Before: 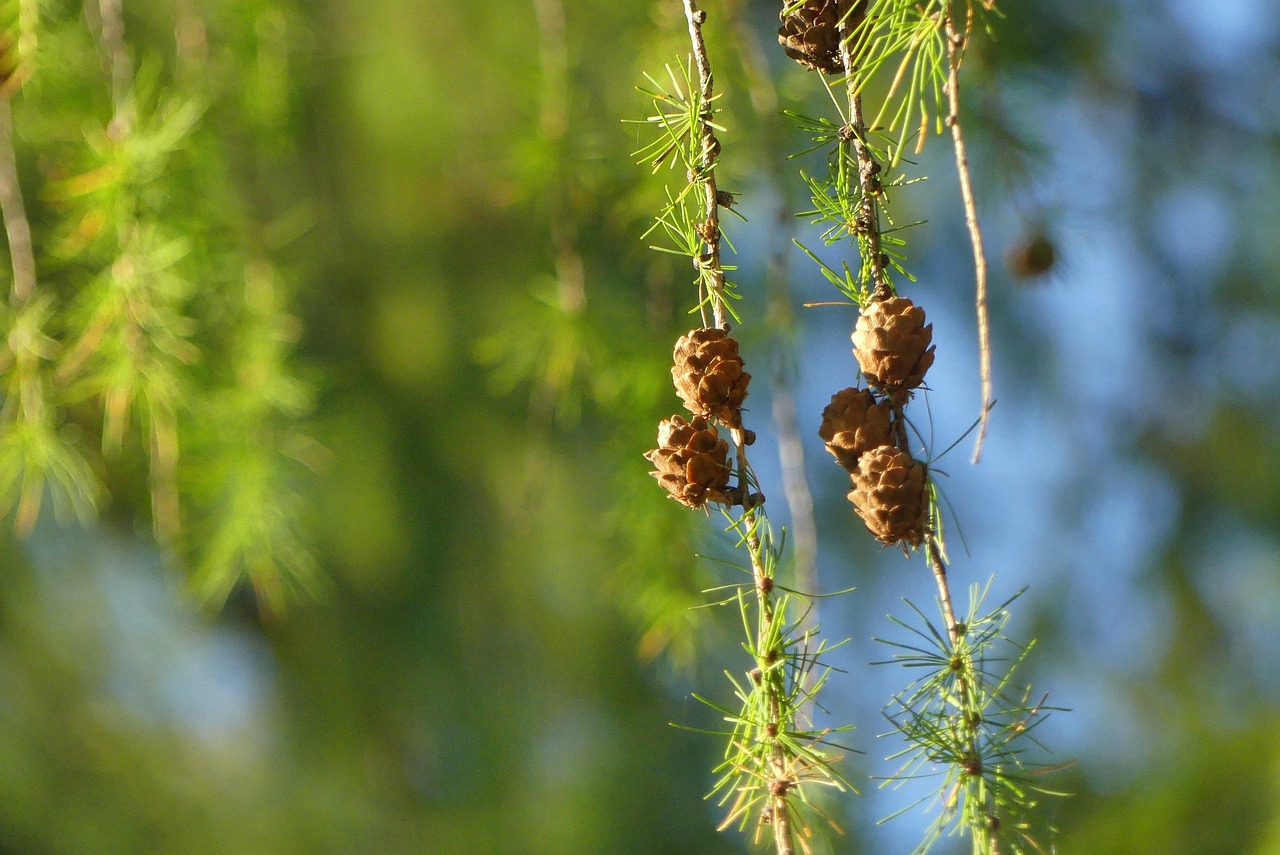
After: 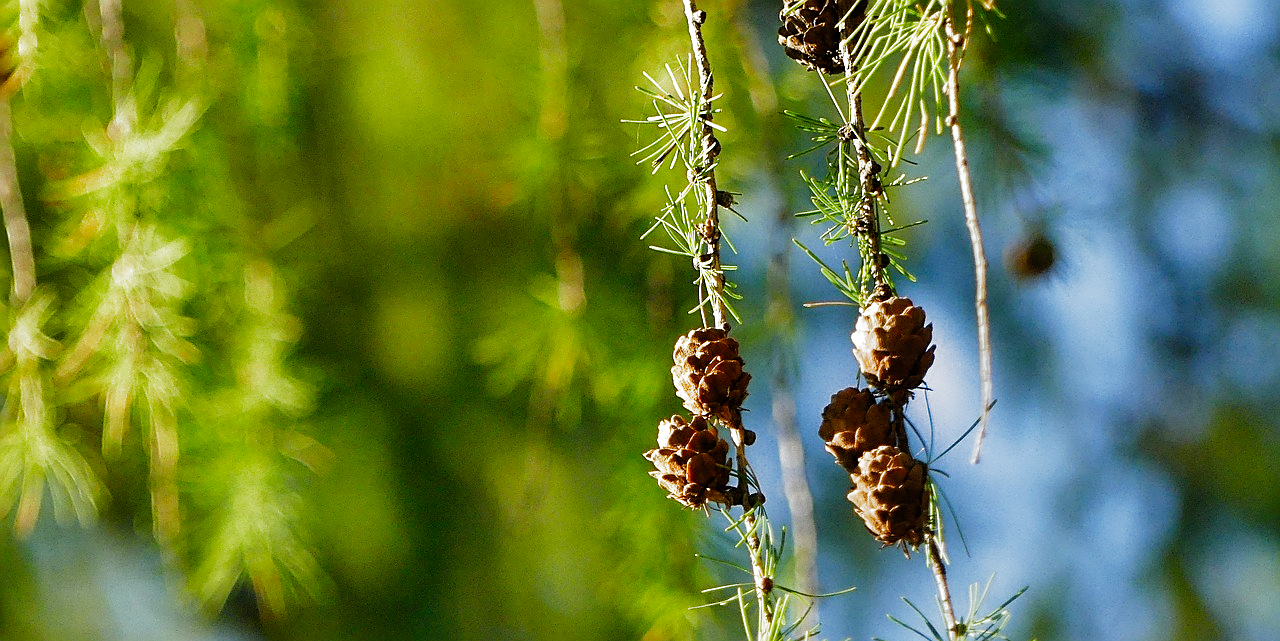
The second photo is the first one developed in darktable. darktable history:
crop: bottom 24.935%
sharpen: on, module defaults
filmic rgb: black relative exposure -6.39 EV, white relative exposure 2.42 EV, threshold -0.311 EV, transition 3.19 EV, structure ↔ texture 99.48%, target white luminance 99.874%, hardness 5.28, latitude 0.139%, contrast 1.424, highlights saturation mix 2.92%, add noise in highlights 0, preserve chrominance no, color science v3 (2019), use custom middle-gray values true, contrast in highlights soft, enable highlight reconstruction true
